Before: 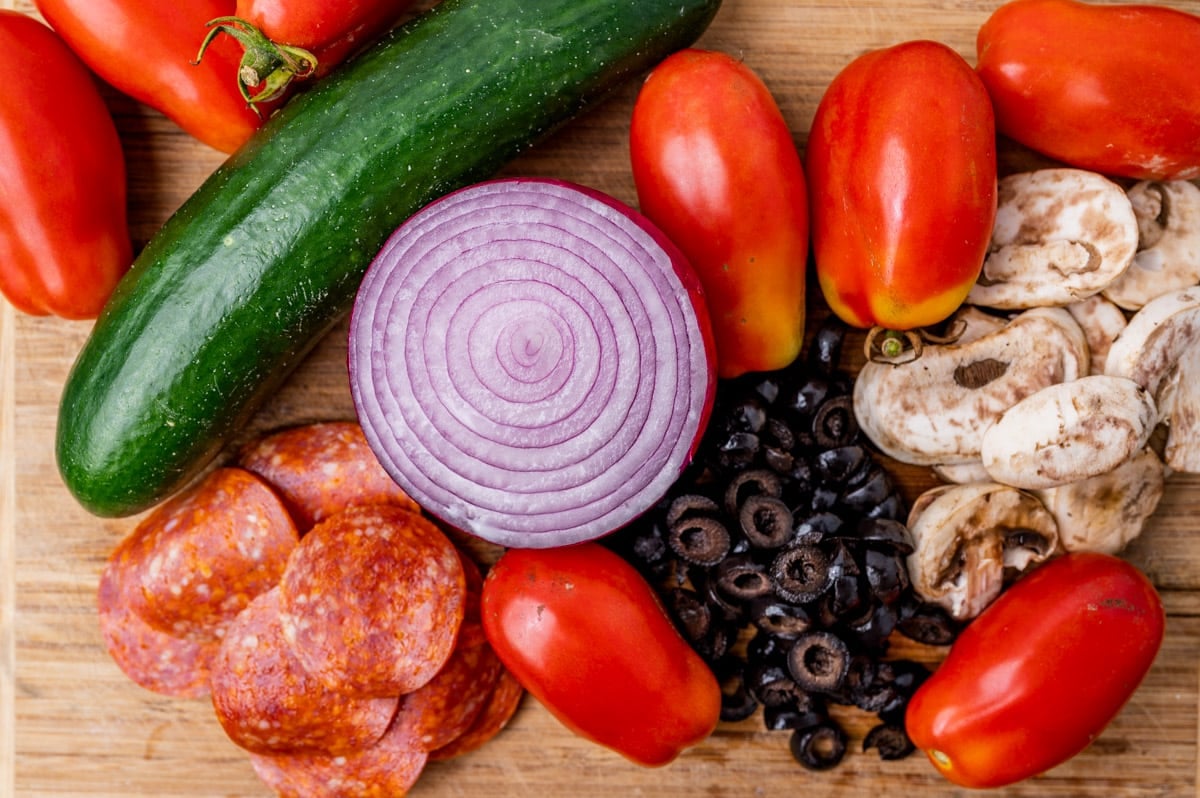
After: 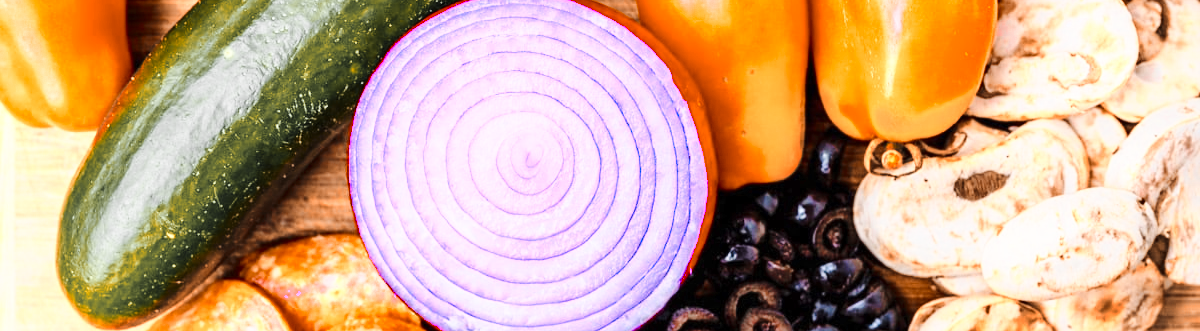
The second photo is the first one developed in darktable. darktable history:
contrast brightness saturation: brightness 0.088, saturation 0.192
color zones: curves: ch0 [(0.009, 0.528) (0.136, 0.6) (0.255, 0.586) (0.39, 0.528) (0.522, 0.584) (0.686, 0.736) (0.849, 0.561)]; ch1 [(0.045, 0.781) (0.14, 0.416) (0.257, 0.695) (0.442, 0.032) (0.738, 0.338) (0.818, 0.632) (0.891, 0.741) (1, 0.704)]; ch2 [(0, 0.667) (0.141, 0.52) (0.26, 0.37) (0.474, 0.432) (0.743, 0.286)]
base curve: curves: ch0 [(0, 0) (0.028, 0.03) (0.121, 0.232) (0.46, 0.748) (0.859, 0.968) (1, 1)], preserve colors none
crop and rotate: top 23.601%, bottom 34.812%
